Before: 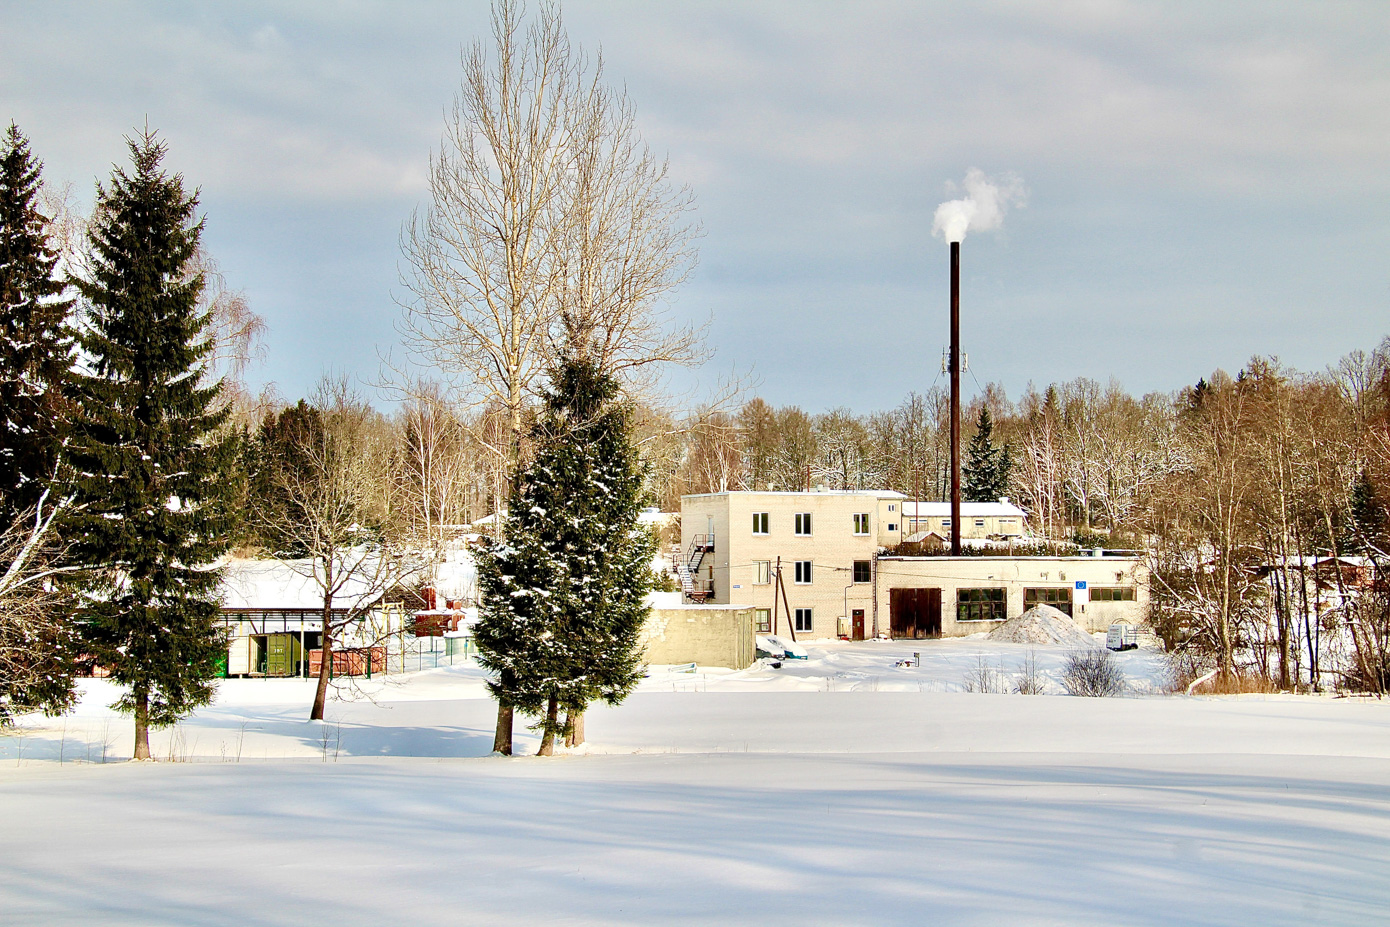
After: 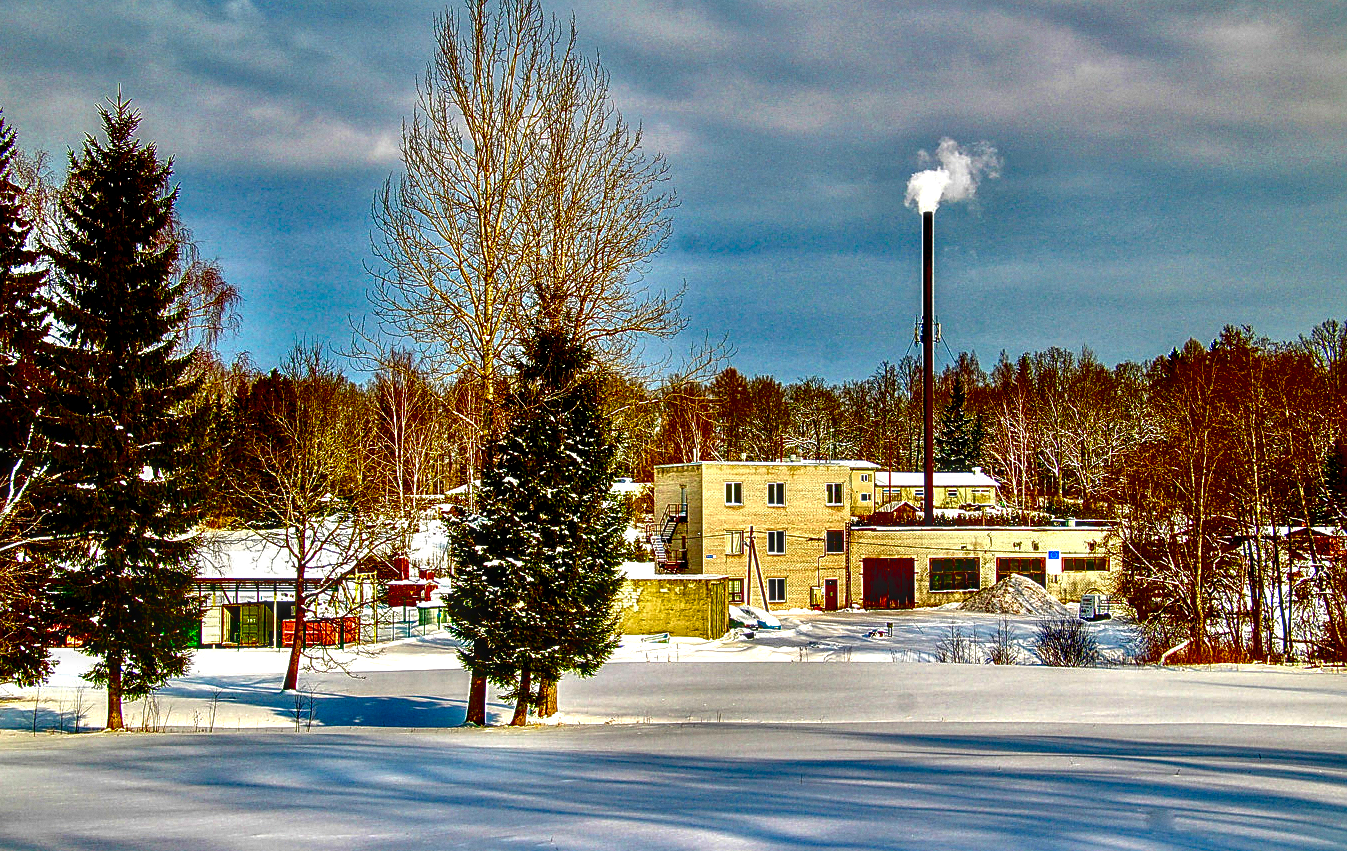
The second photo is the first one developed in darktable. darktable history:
crop: left 1.964%, top 3.251%, right 1.122%, bottom 4.933%
contrast brightness saturation: brightness -1, saturation 1
grain: coarseness 14.57 ISO, strength 8.8%
color balance rgb: perceptual saturation grading › global saturation 25%, global vibrance 20%
local contrast: highlights 0%, shadows 0%, detail 182%
sharpen: on, module defaults
exposure: exposure 0.161 EV, compensate highlight preservation false
